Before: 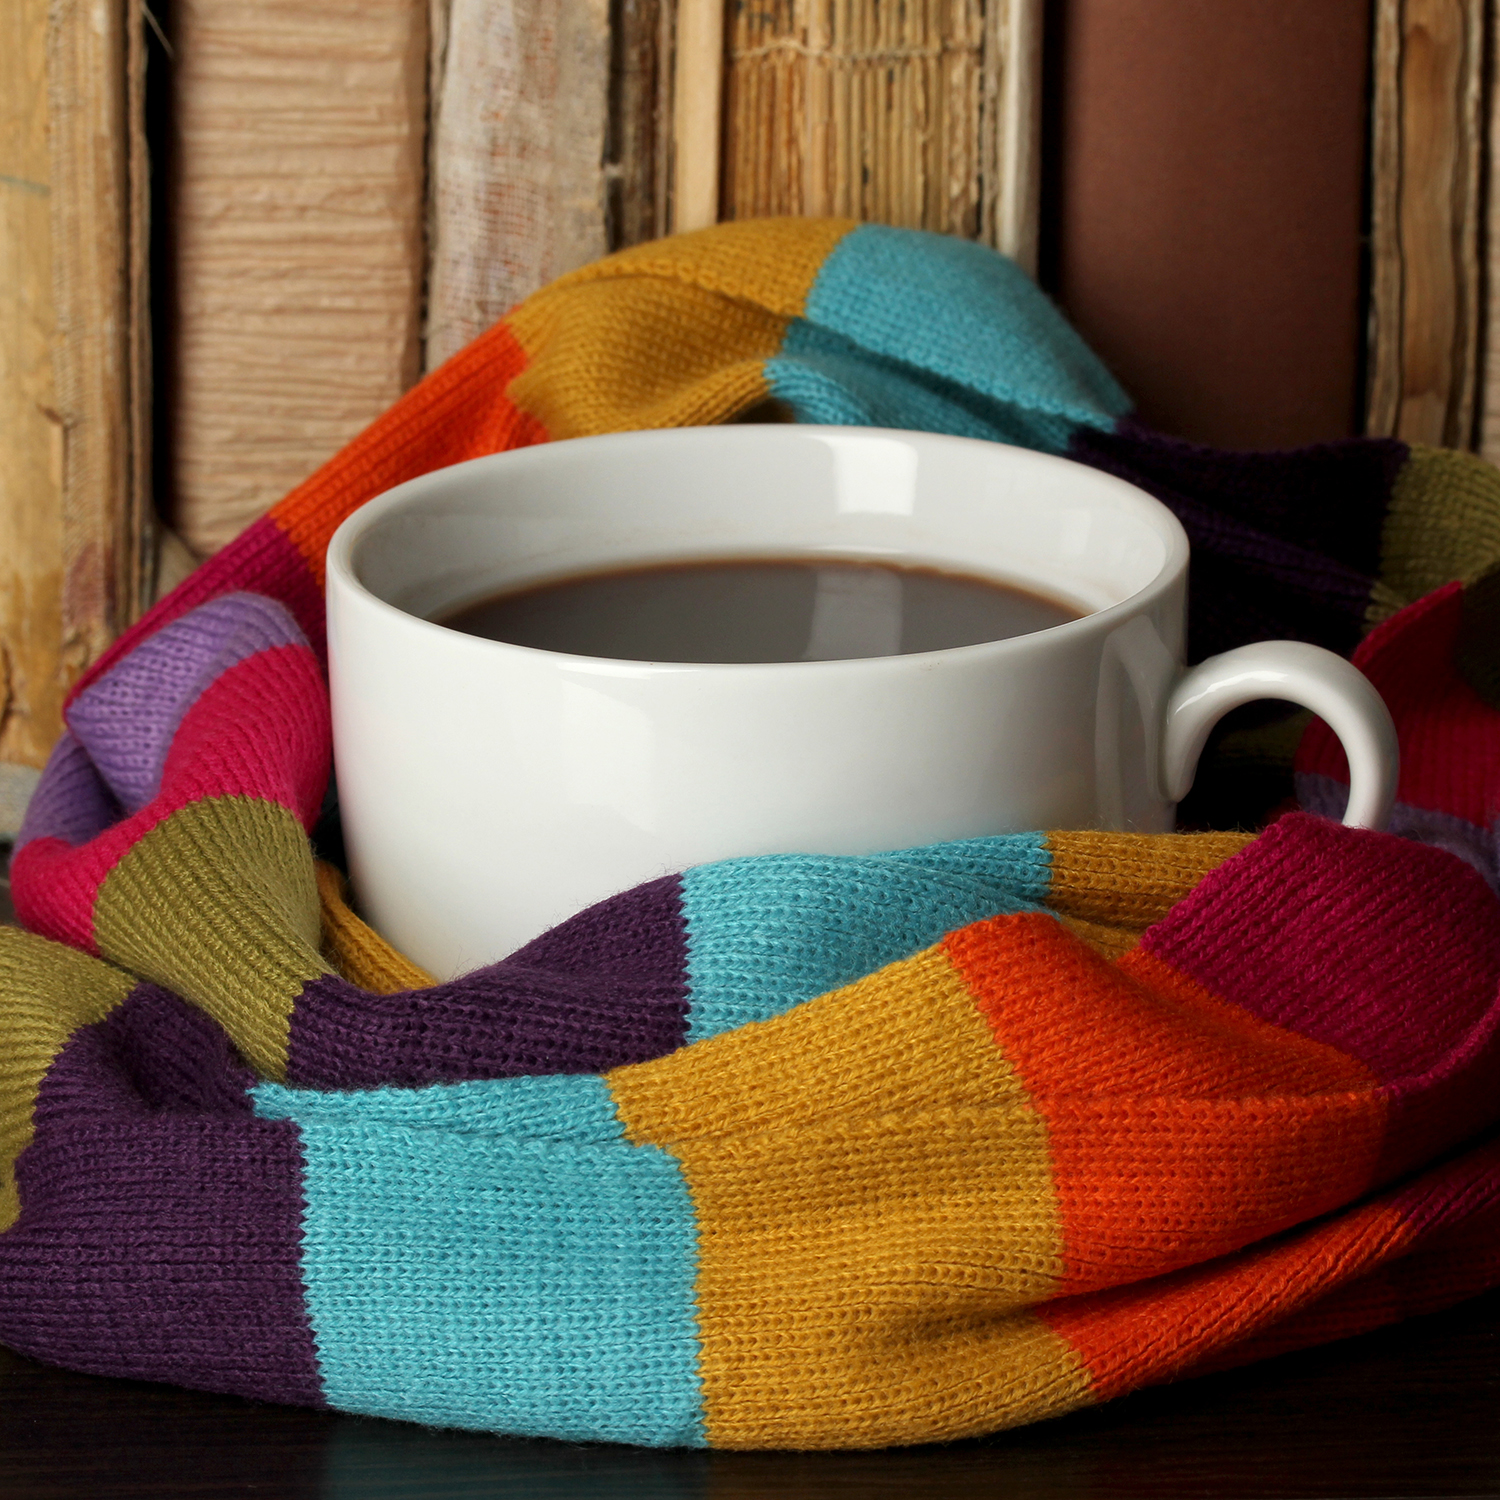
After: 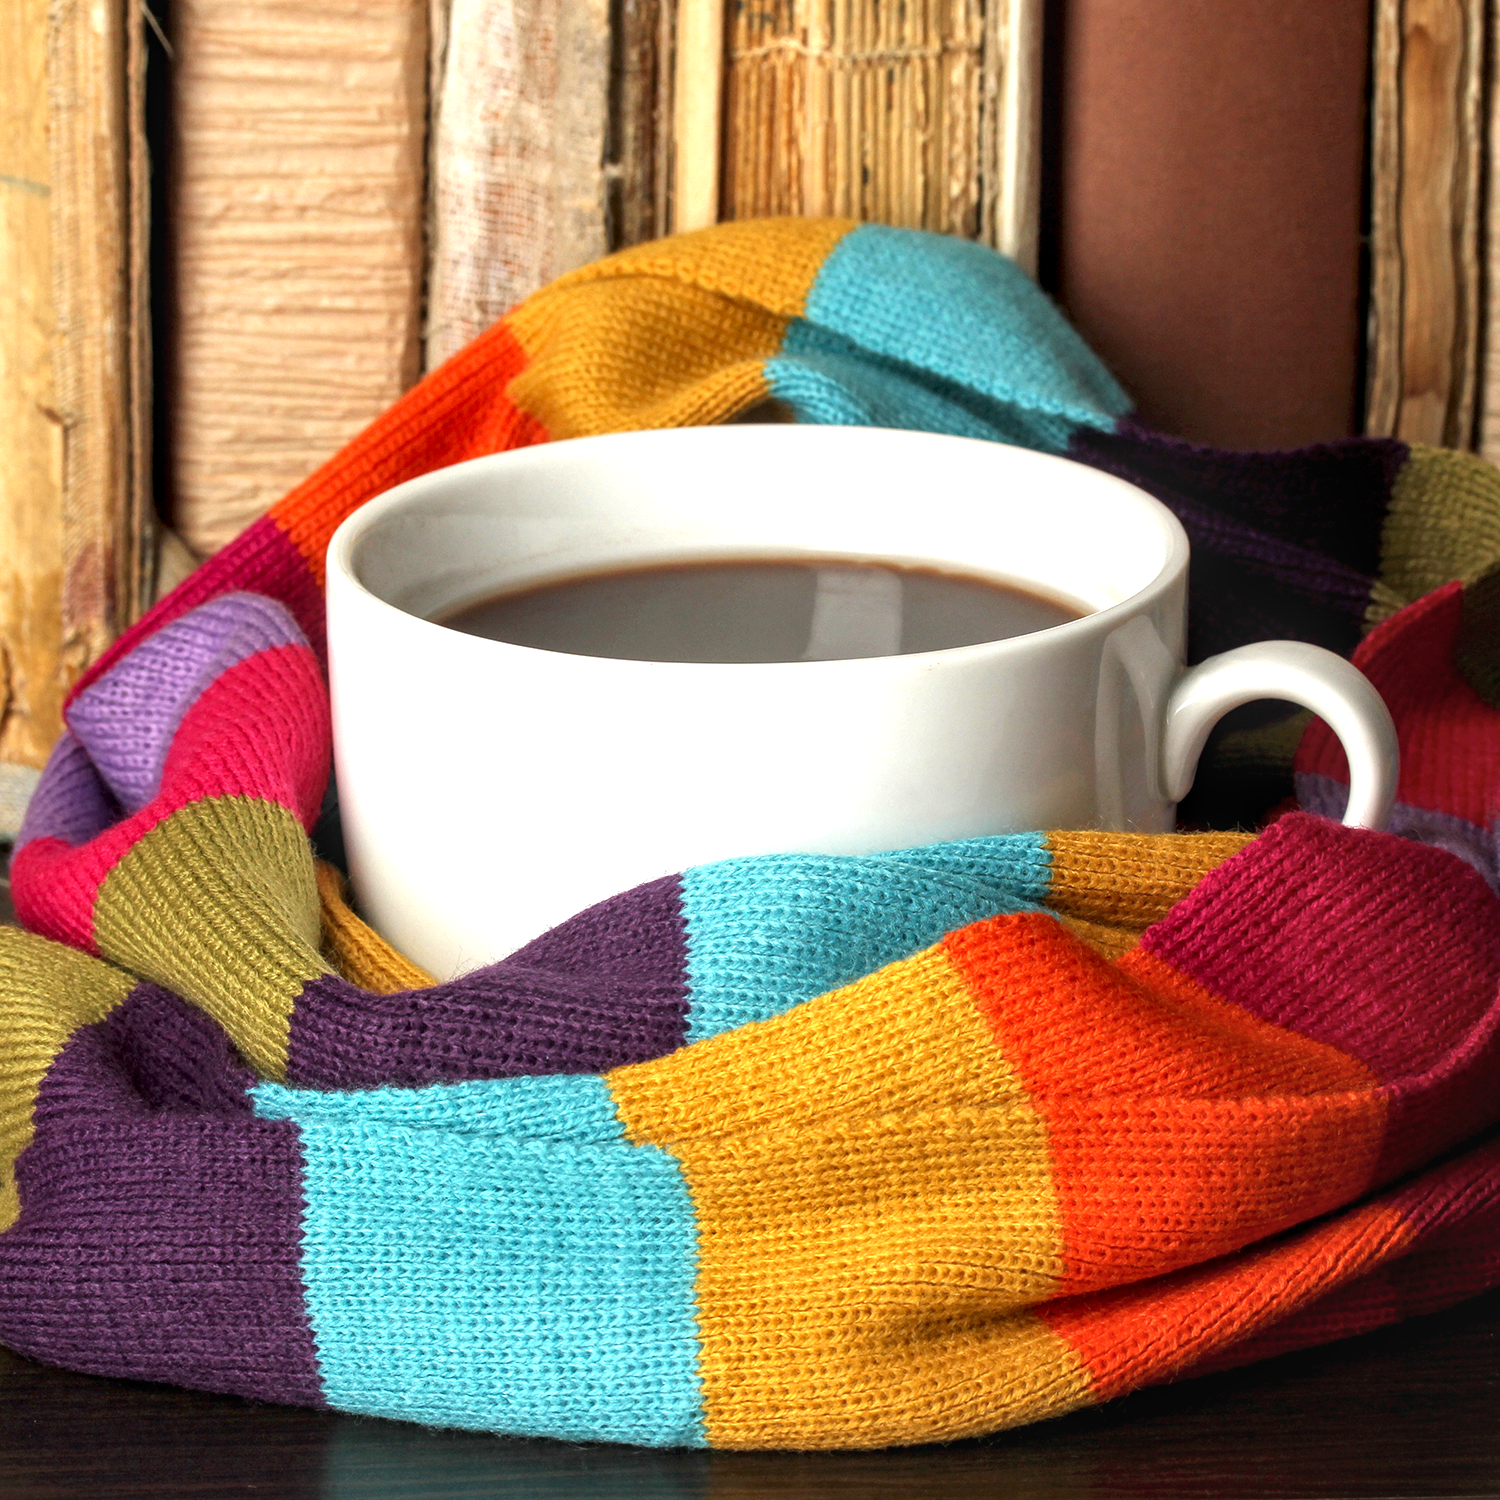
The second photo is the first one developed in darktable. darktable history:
local contrast: on, module defaults
exposure: black level correction 0, exposure 1 EV, compensate highlight preservation false
